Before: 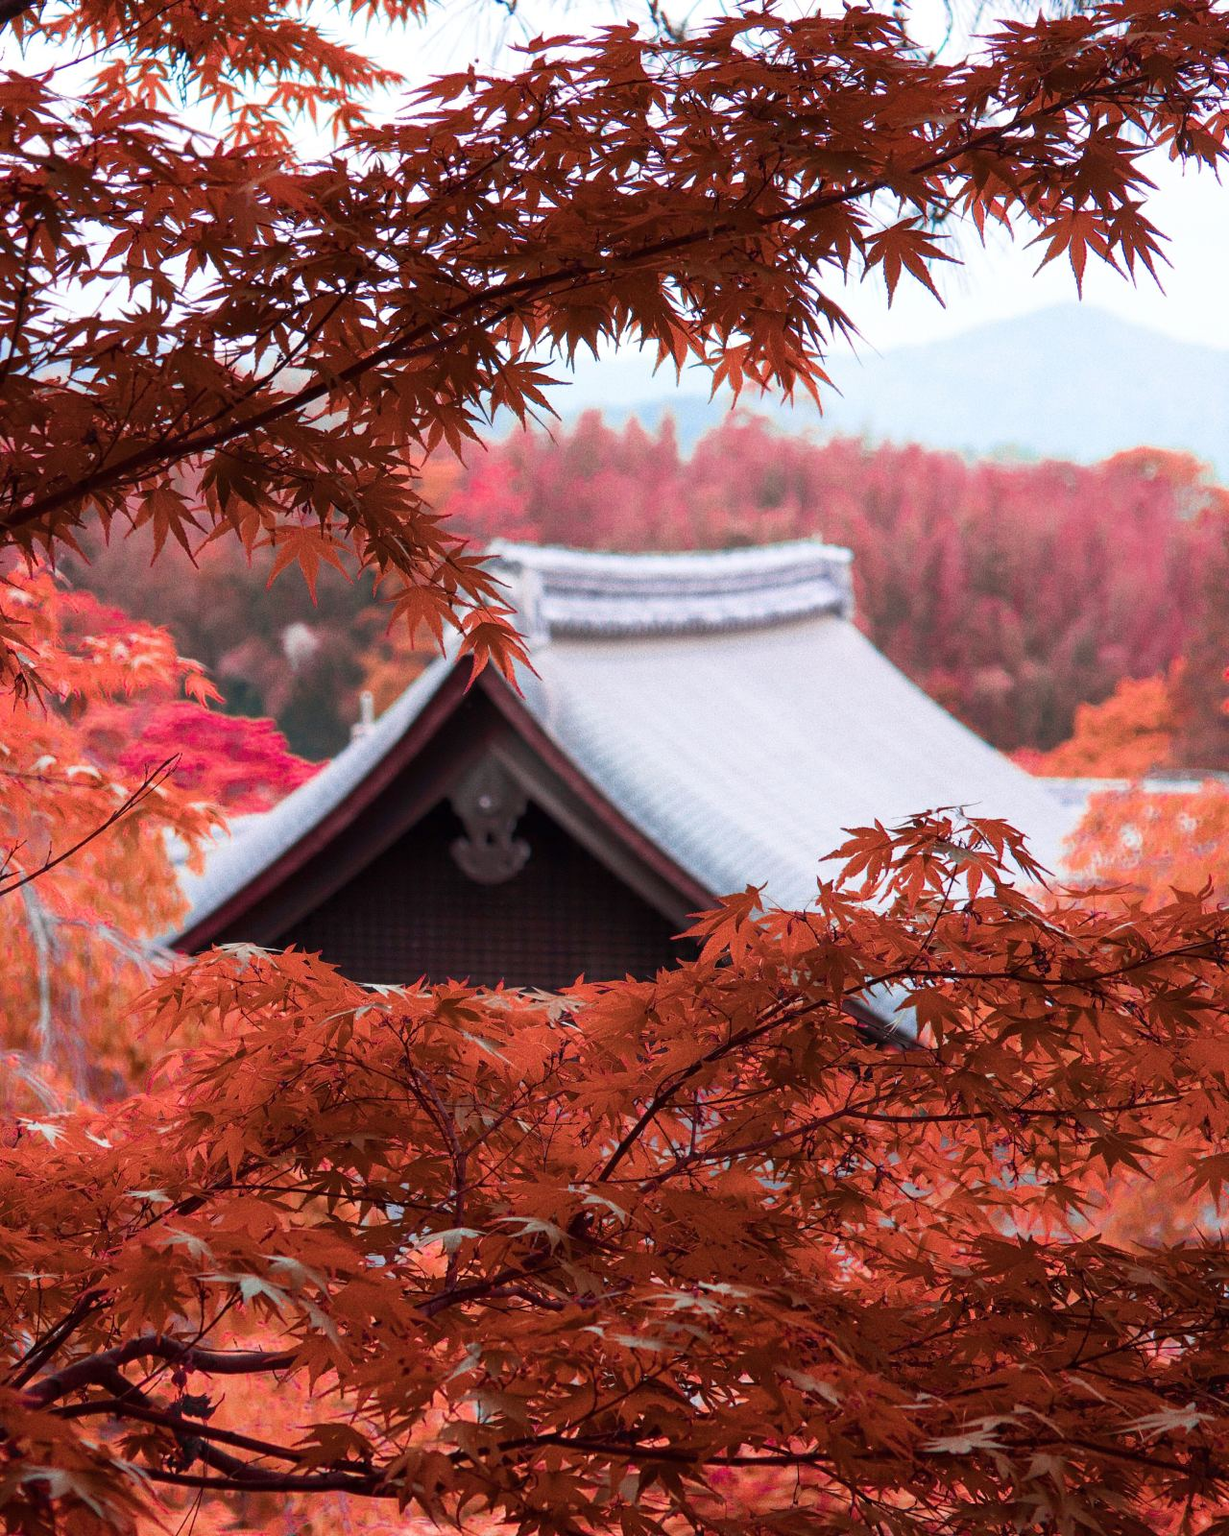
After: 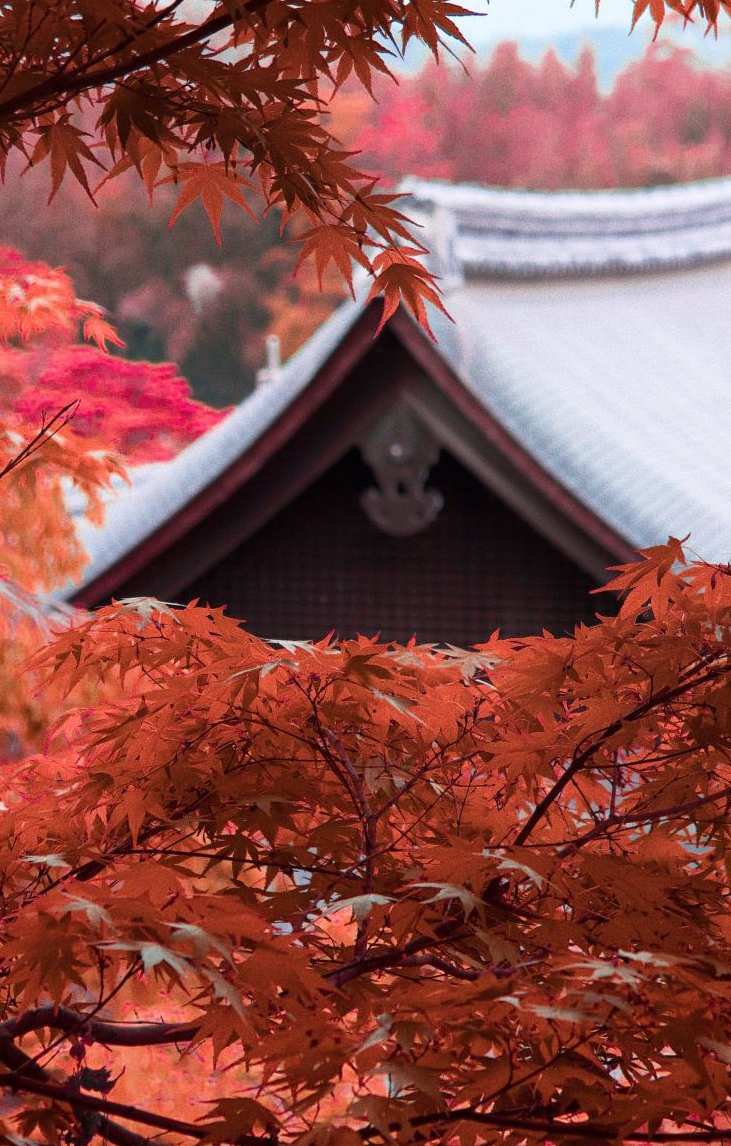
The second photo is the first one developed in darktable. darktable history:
crop: left 8.568%, top 24.064%, right 34.307%, bottom 4.295%
